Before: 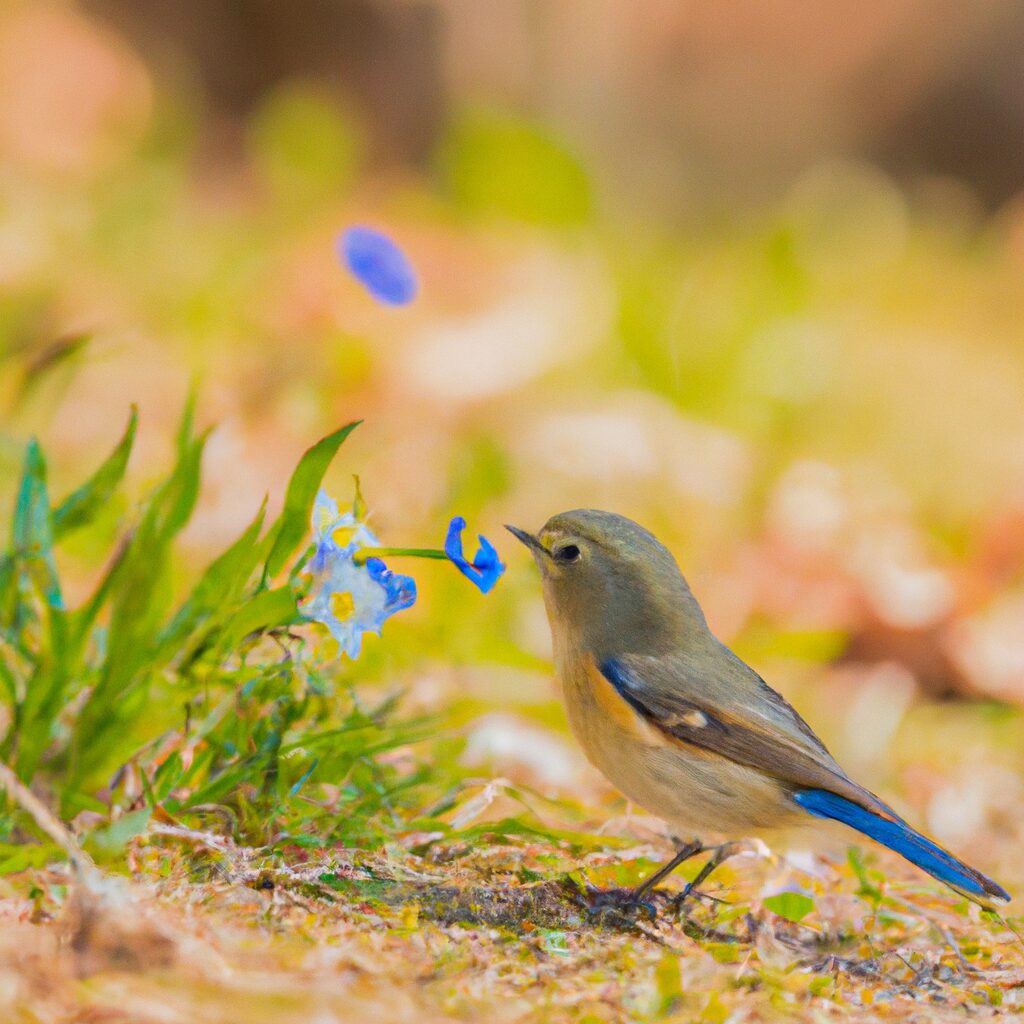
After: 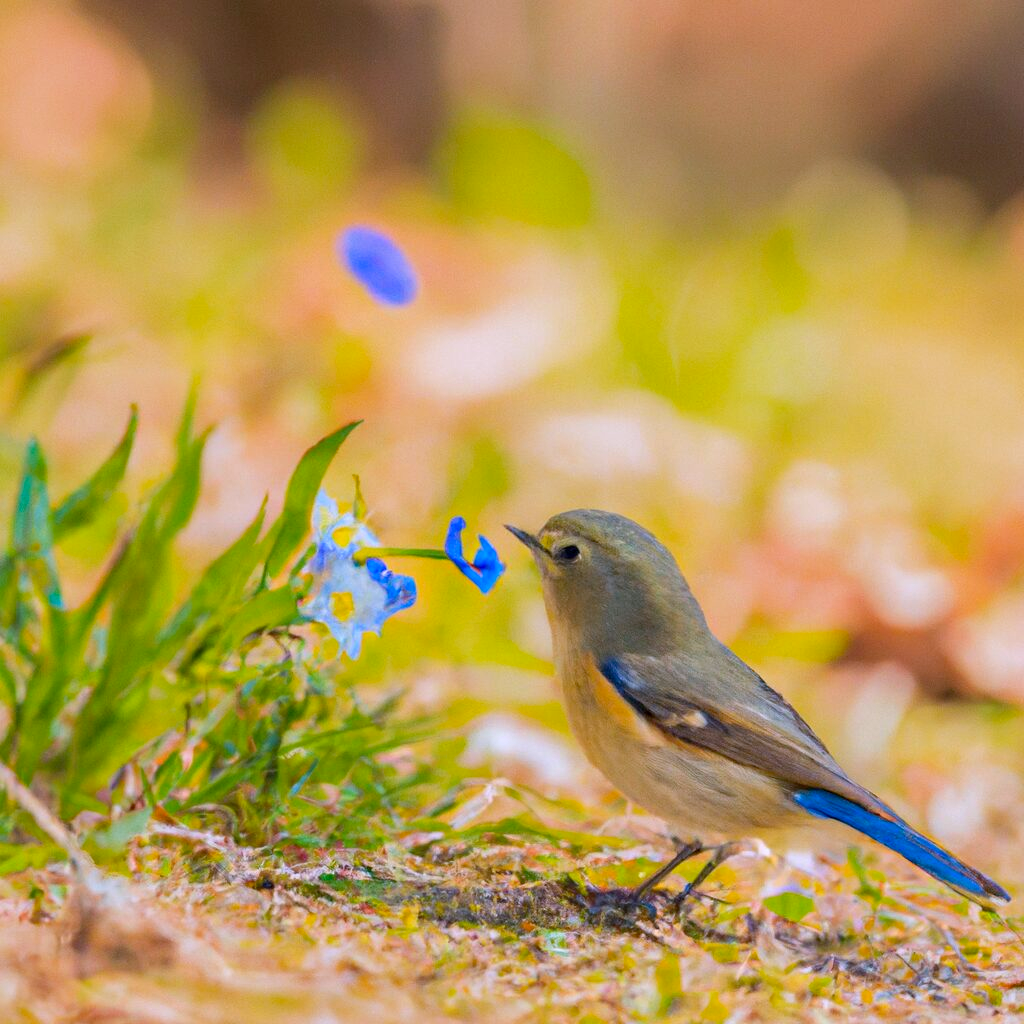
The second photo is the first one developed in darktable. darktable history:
white balance: red 1.004, blue 1.096
haze removal: compatibility mode true, adaptive false
